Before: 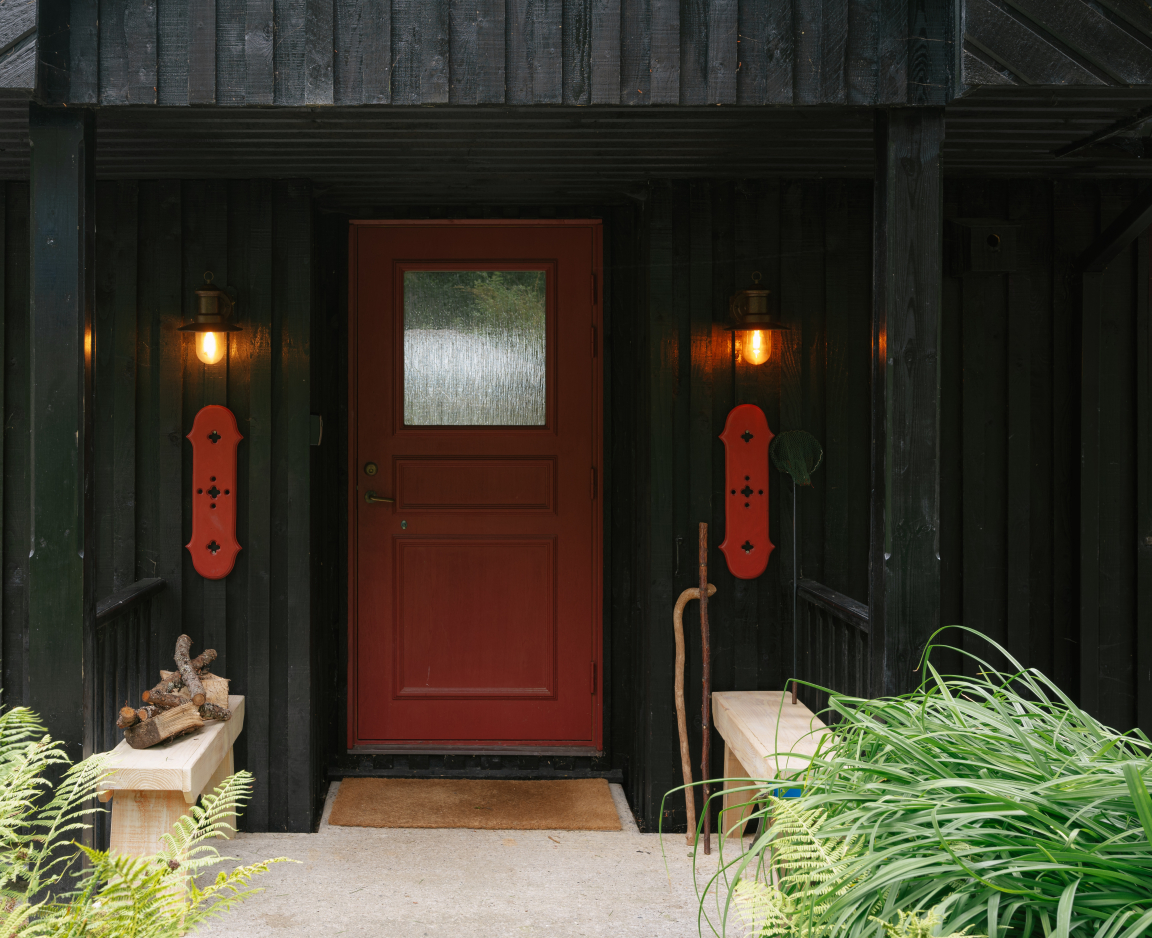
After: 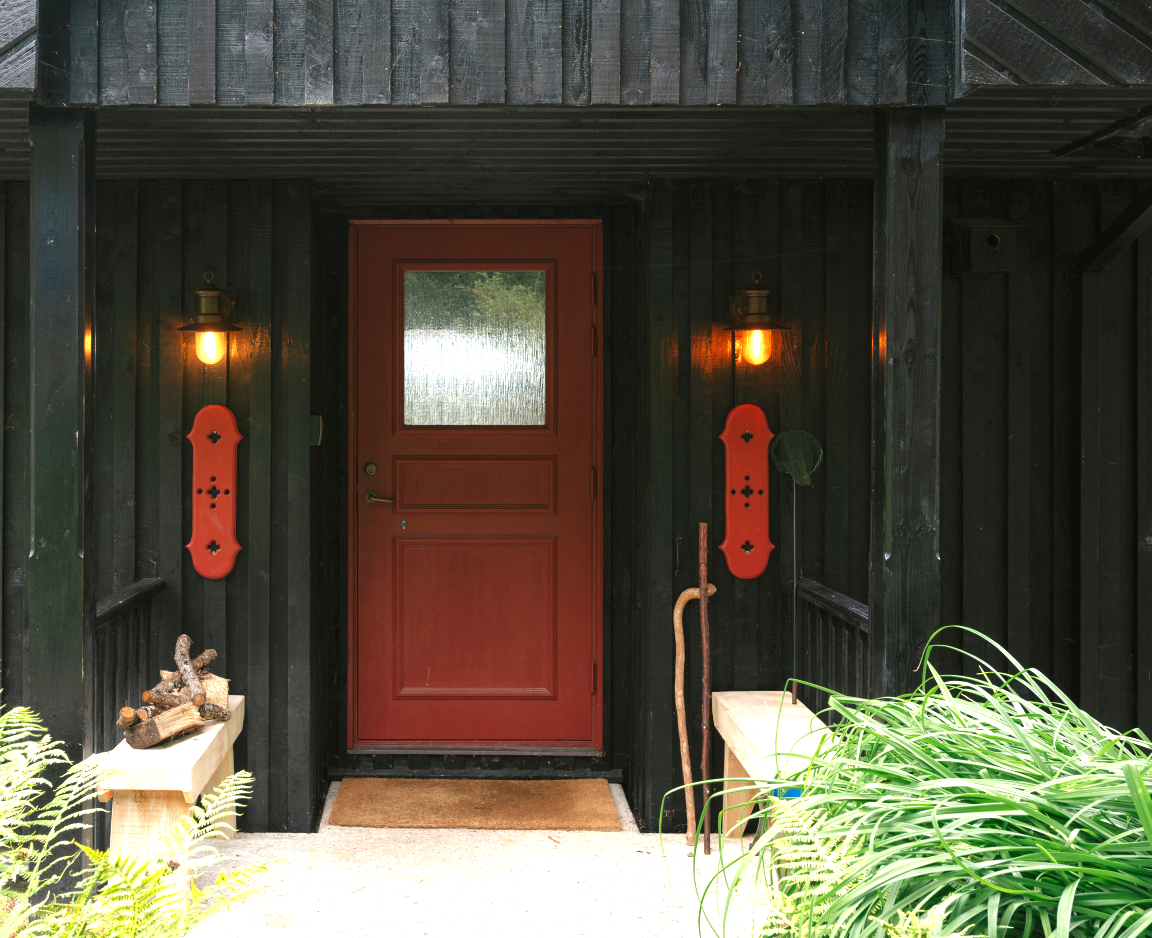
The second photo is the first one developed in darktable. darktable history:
levels: levels [0, 0.51, 1]
exposure: exposure 1.091 EV, compensate exposure bias true, compensate highlight preservation false
